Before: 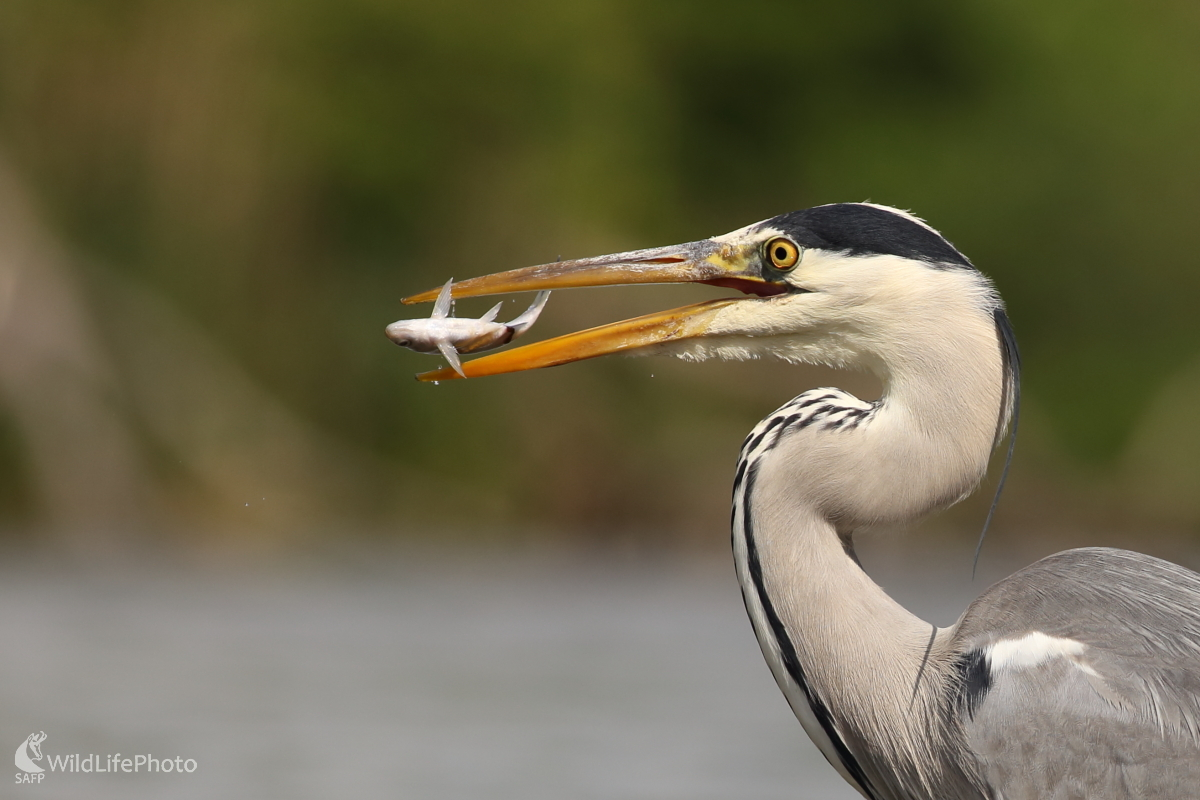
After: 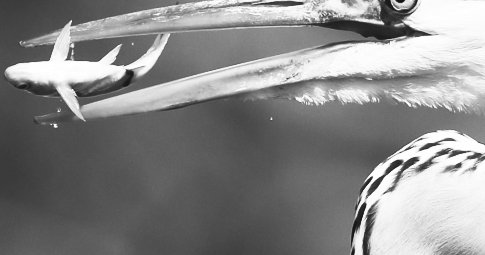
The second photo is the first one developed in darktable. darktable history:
crop: left 31.751%, top 32.172%, right 27.8%, bottom 35.83%
contrast brightness saturation: contrast 0.53, brightness 0.47, saturation -1
white balance: red 0.986, blue 1.01
